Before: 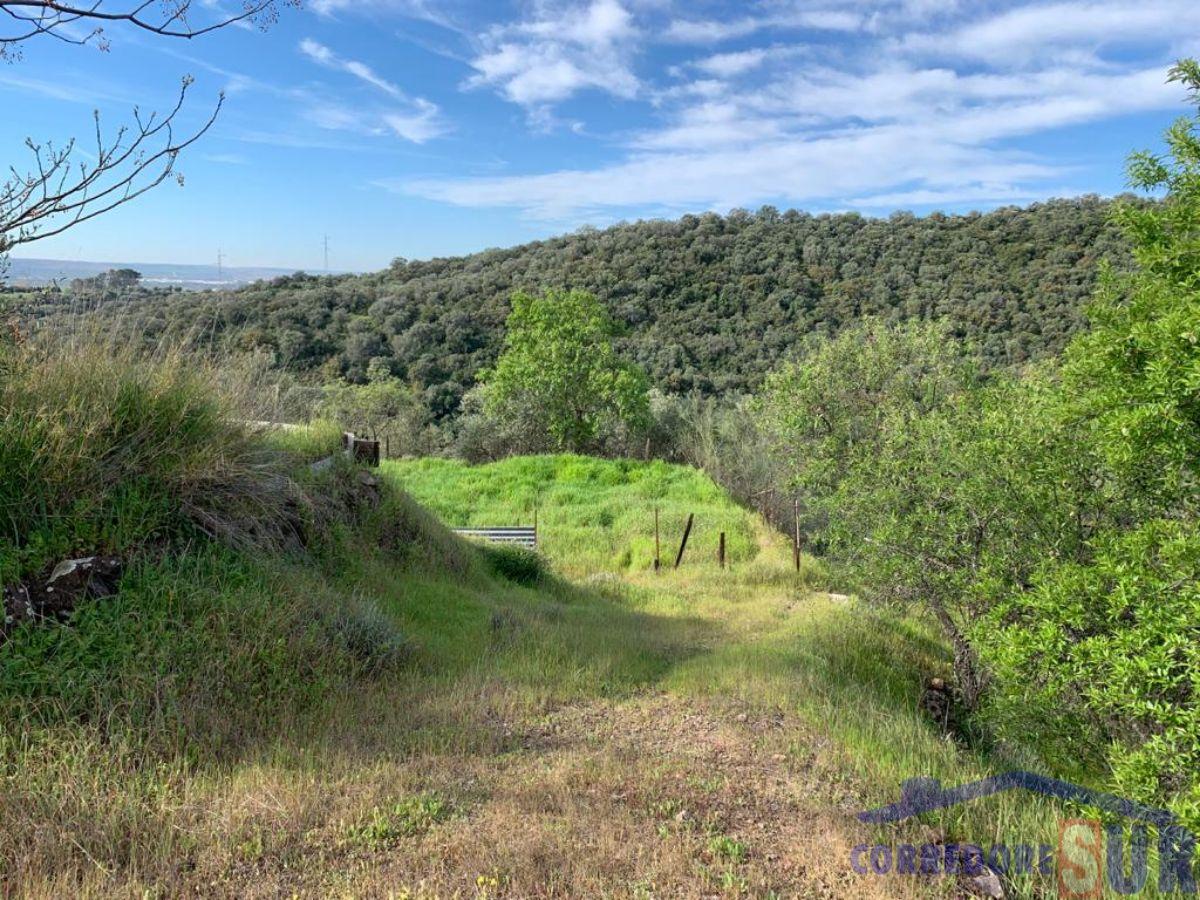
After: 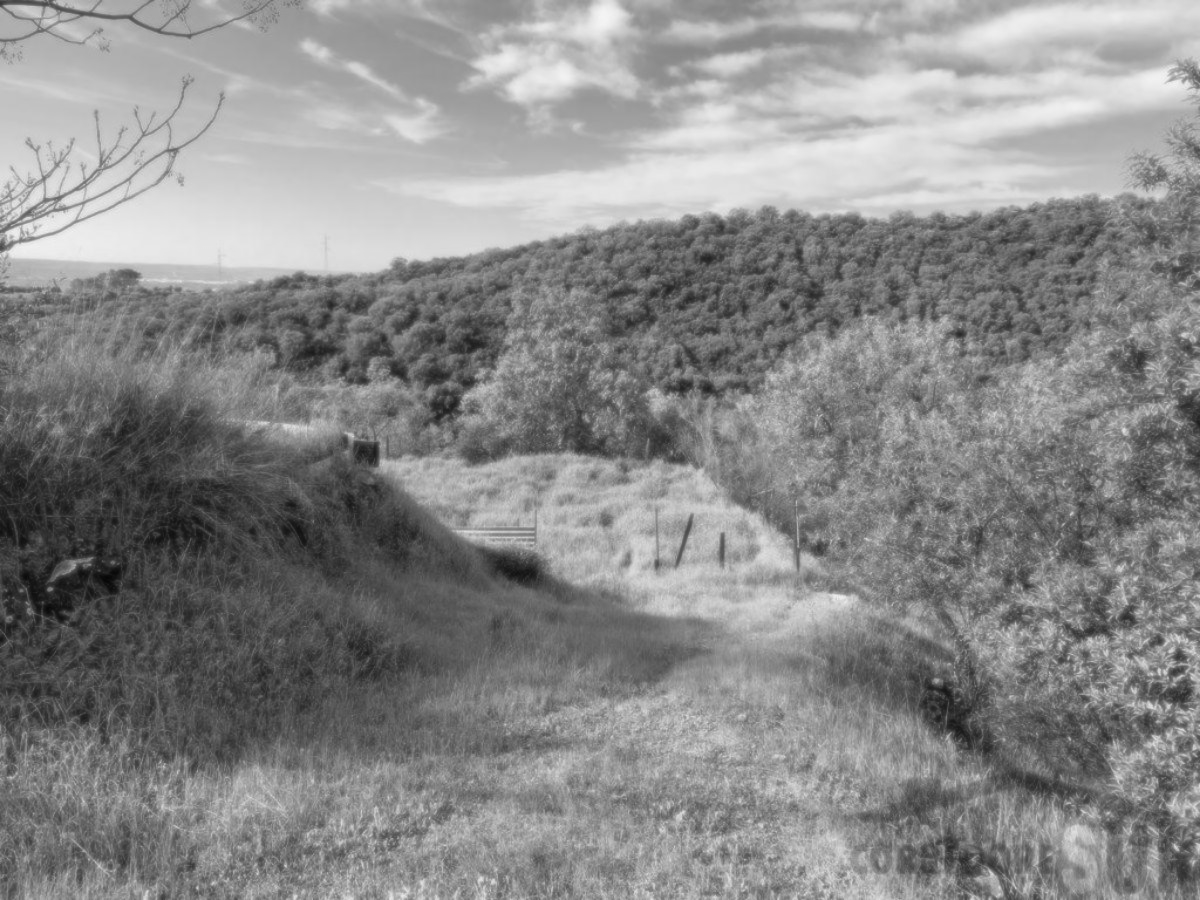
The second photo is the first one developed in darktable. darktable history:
soften: size 8.67%, mix 49%
bloom: size 13.65%, threshold 98.39%, strength 4.82%
color balance rgb: perceptual saturation grading › global saturation 20%, global vibrance 20%
monochrome: on, module defaults
